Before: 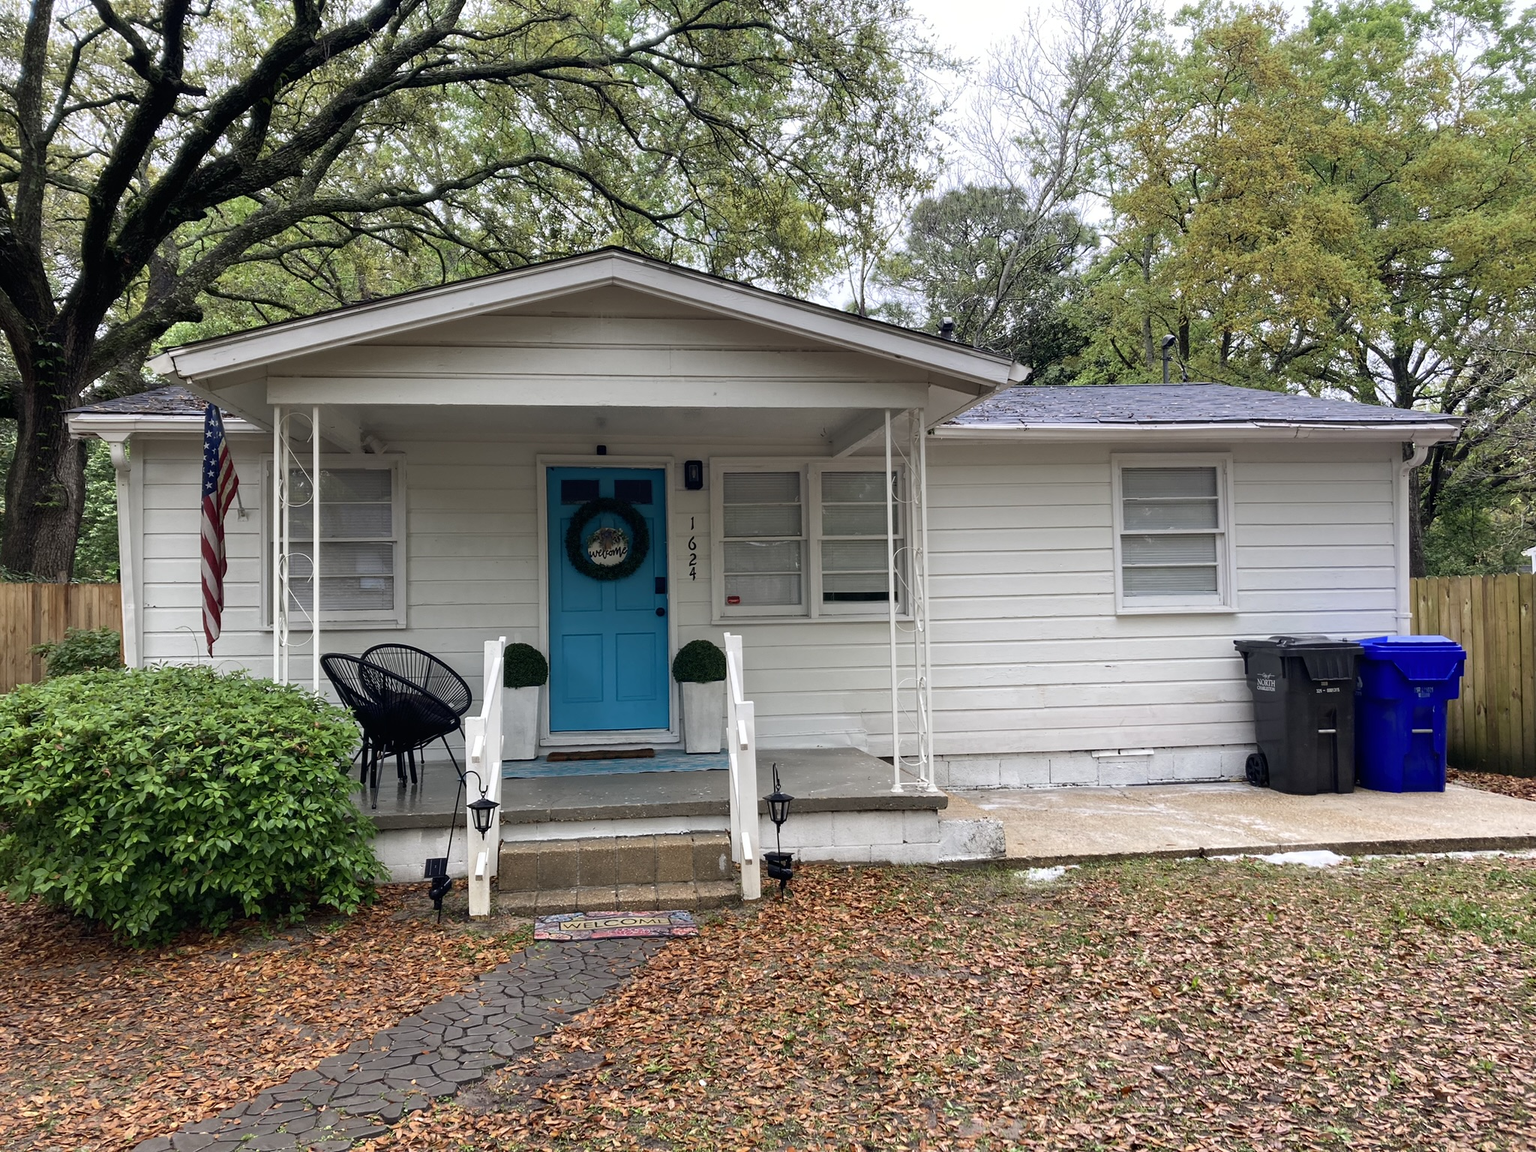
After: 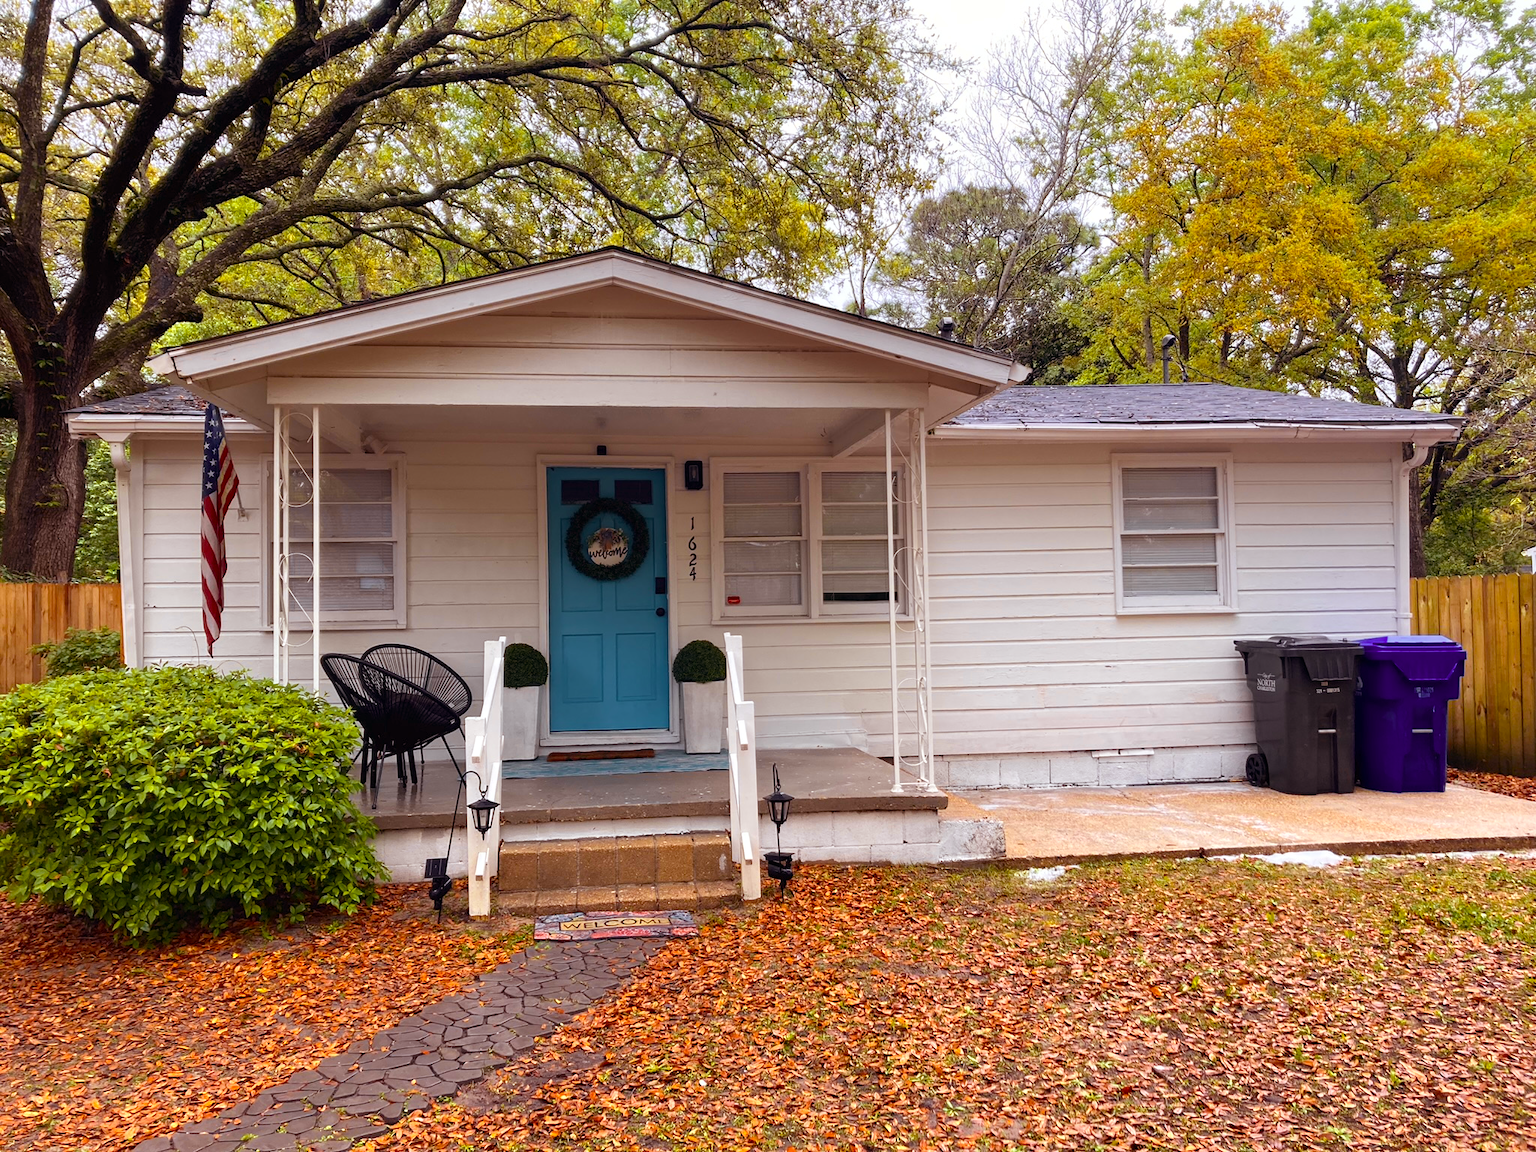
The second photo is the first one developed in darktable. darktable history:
color zones: curves: ch0 [(0, 0.511) (0.143, 0.531) (0.286, 0.56) (0.429, 0.5) (0.571, 0.5) (0.714, 0.5) (0.857, 0.5) (1, 0.5)]; ch1 [(0, 0.525) (0.143, 0.705) (0.286, 0.715) (0.429, 0.35) (0.571, 0.35) (0.714, 0.35) (0.857, 0.4) (1, 0.4)]; ch2 [(0, 0.572) (0.143, 0.512) (0.286, 0.473) (0.429, 0.45) (0.571, 0.5) (0.714, 0.5) (0.857, 0.518) (1, 0.518)]
tone equalizer: on, module defaults
color balance rgb: perceptual saturation grading › global saturation 30%
rgb levels: mode RGB, independent channels, levels [[0, 0.474, 1], [0, 0.5, 1], [0, 0.5, 1]]
